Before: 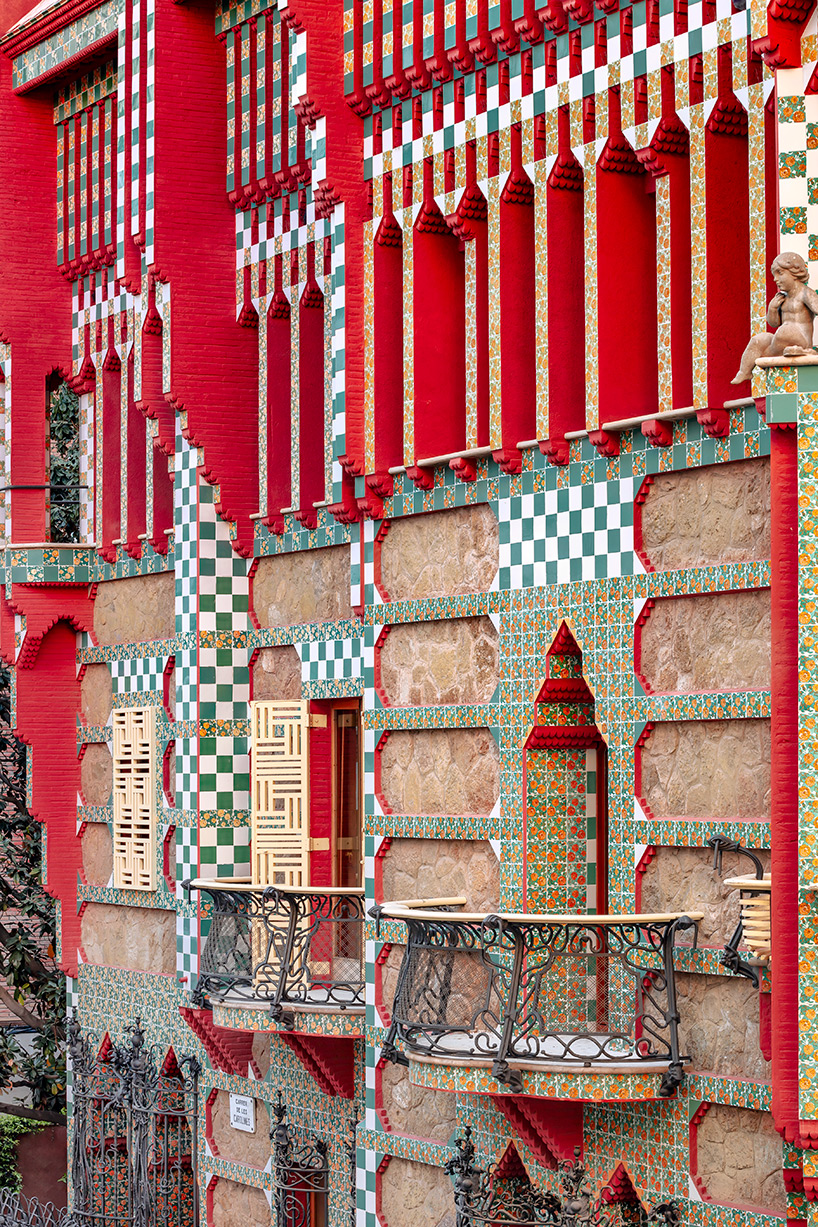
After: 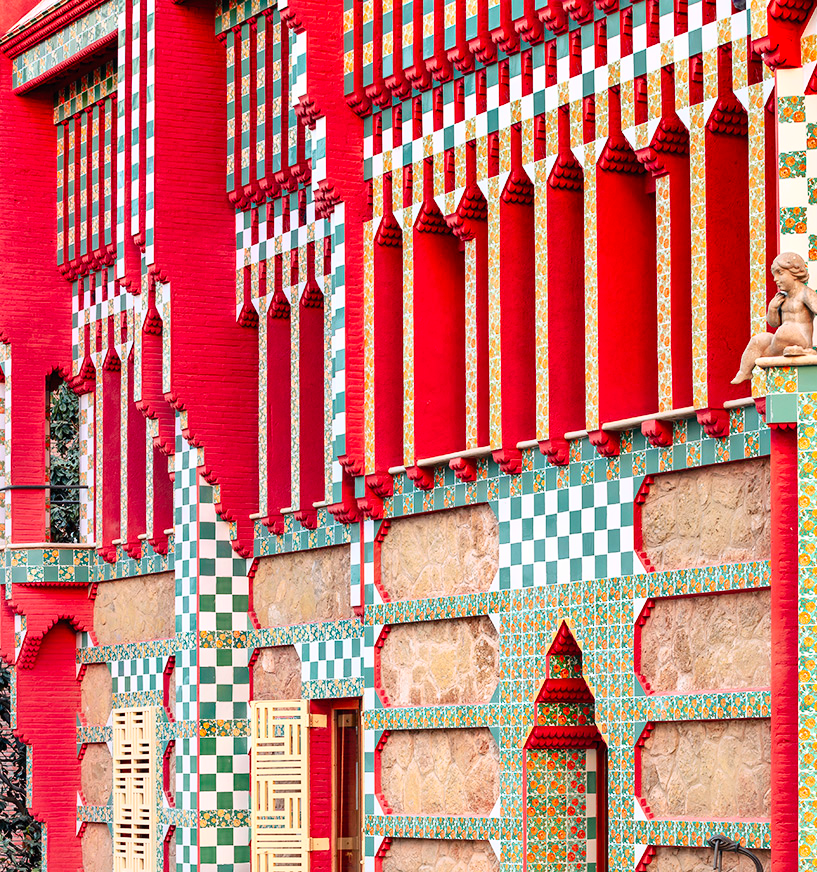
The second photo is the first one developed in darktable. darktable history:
contrast brightness saturation: contrast 0.2, brightness 0.158, saturation 0.218
crop: right 0.001%, bottom 28.921%
tone equalizer: -8 EV 0.095 EV
